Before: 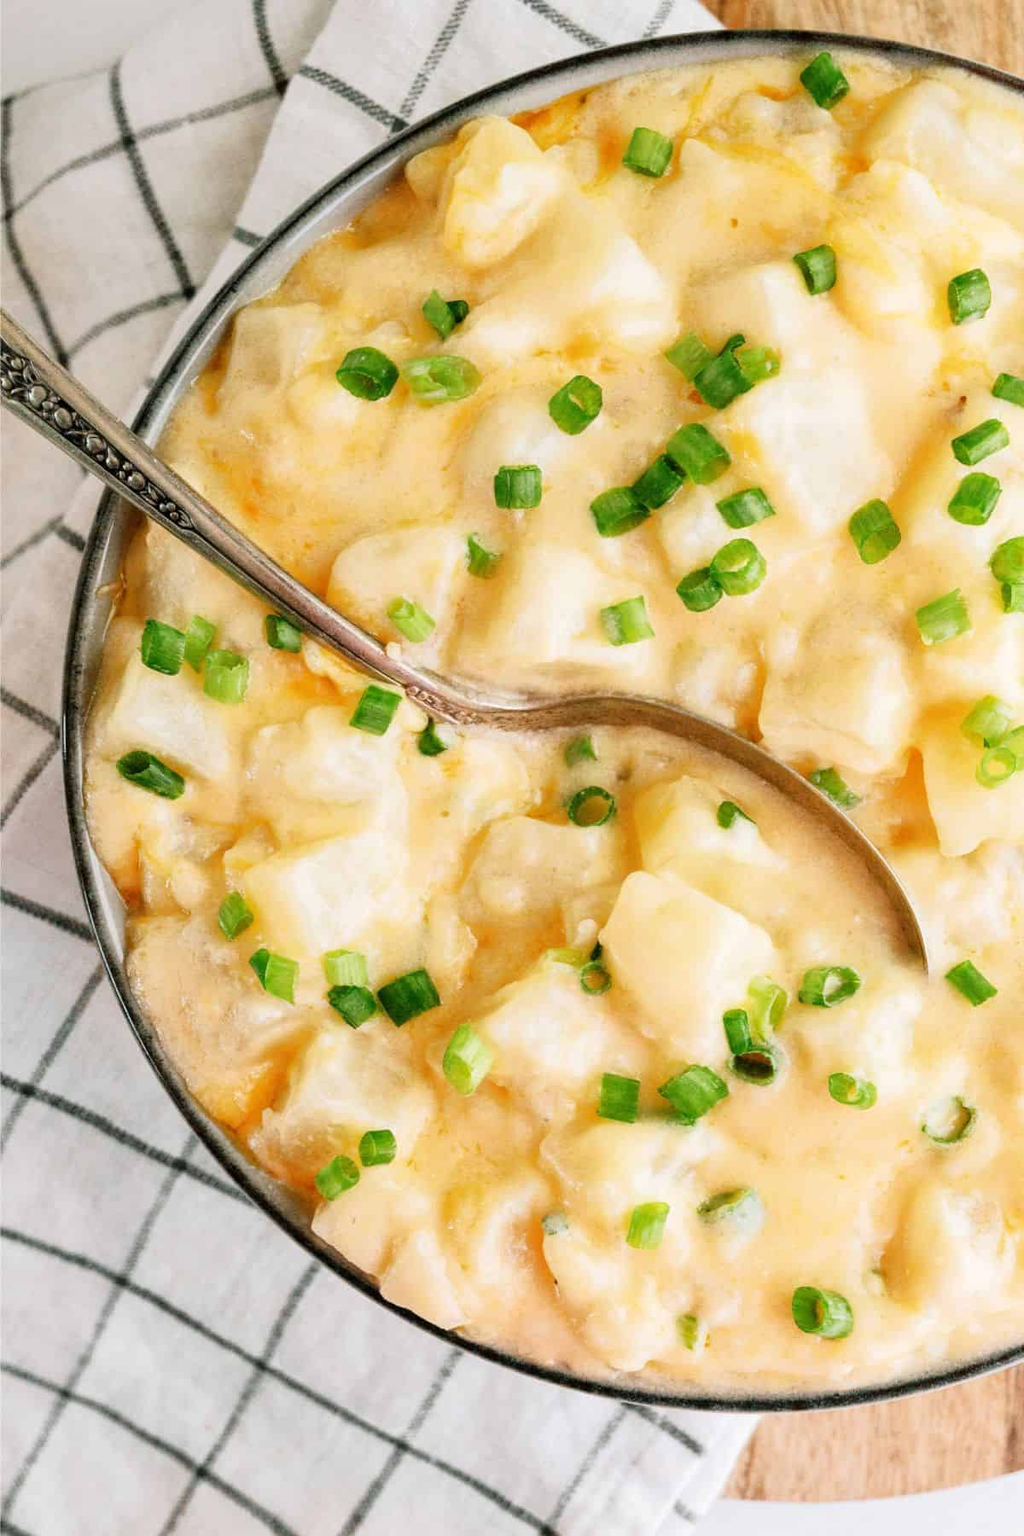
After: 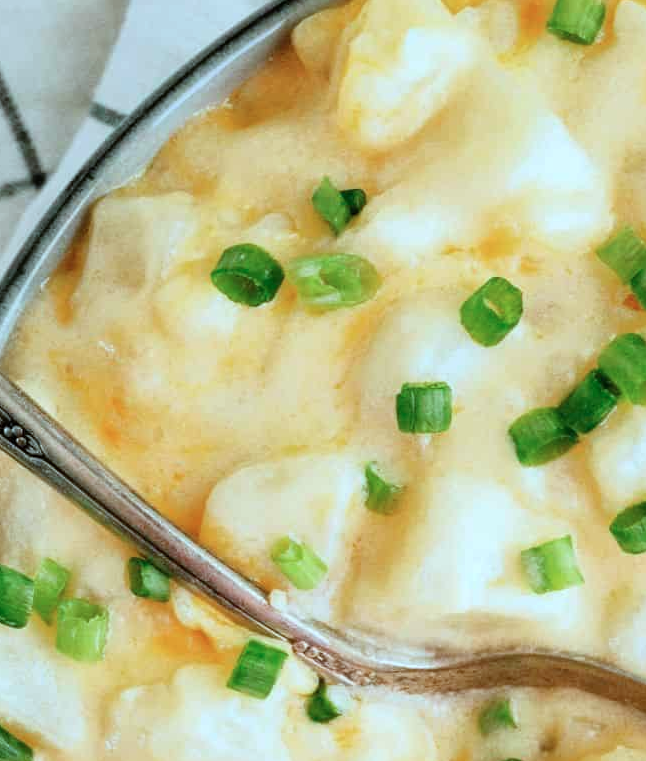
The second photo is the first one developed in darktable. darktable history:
color correction: highlights a* -11.71, highlights b* -15.58
crop: left 15.306%, top 9.065%, right 30.789%, bottom 48.638%
